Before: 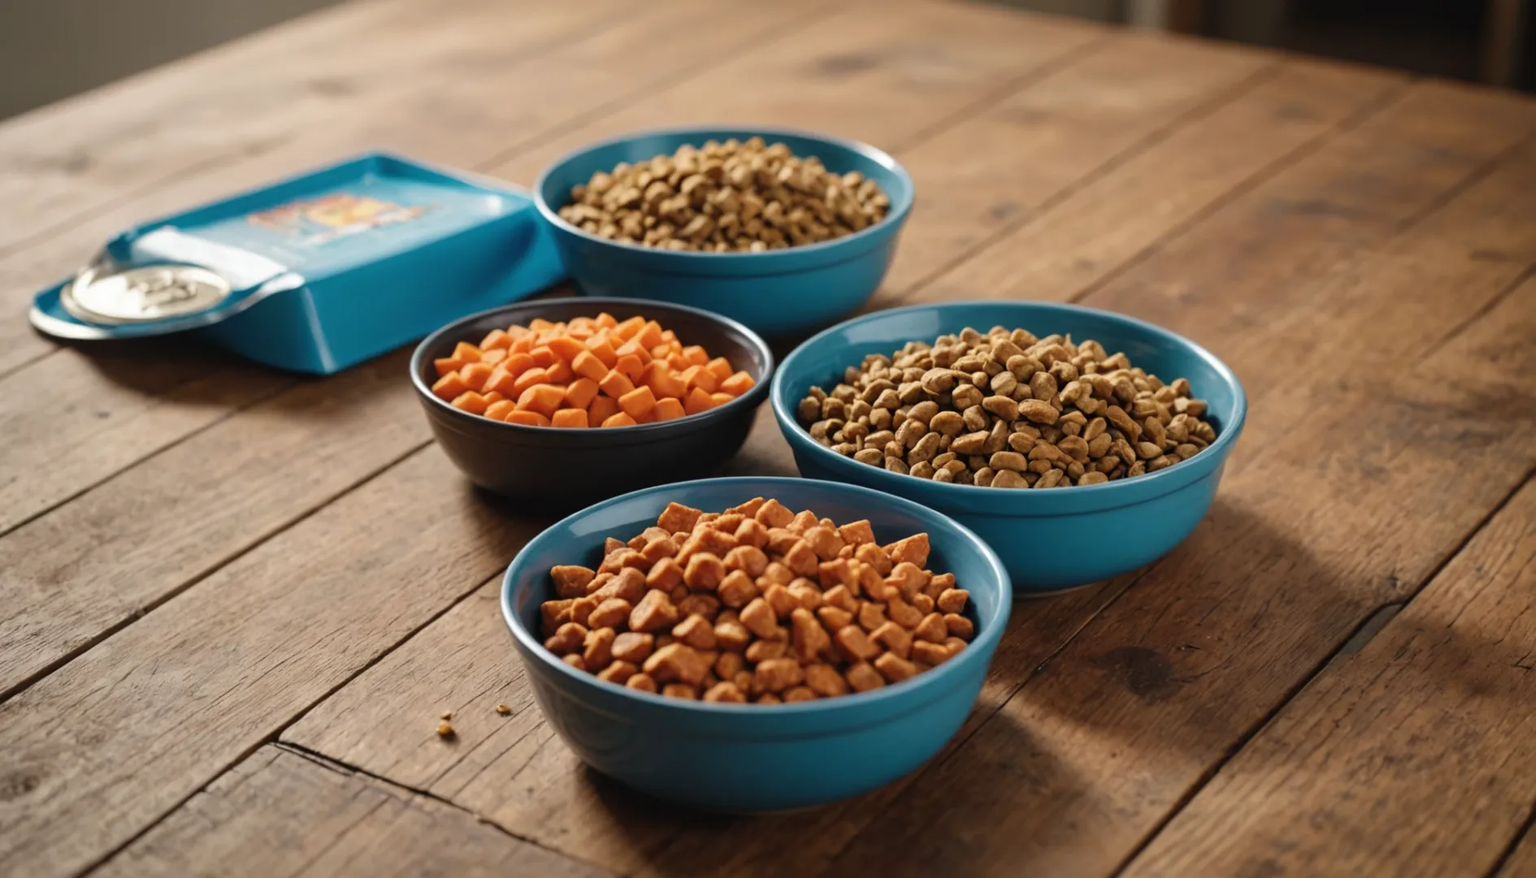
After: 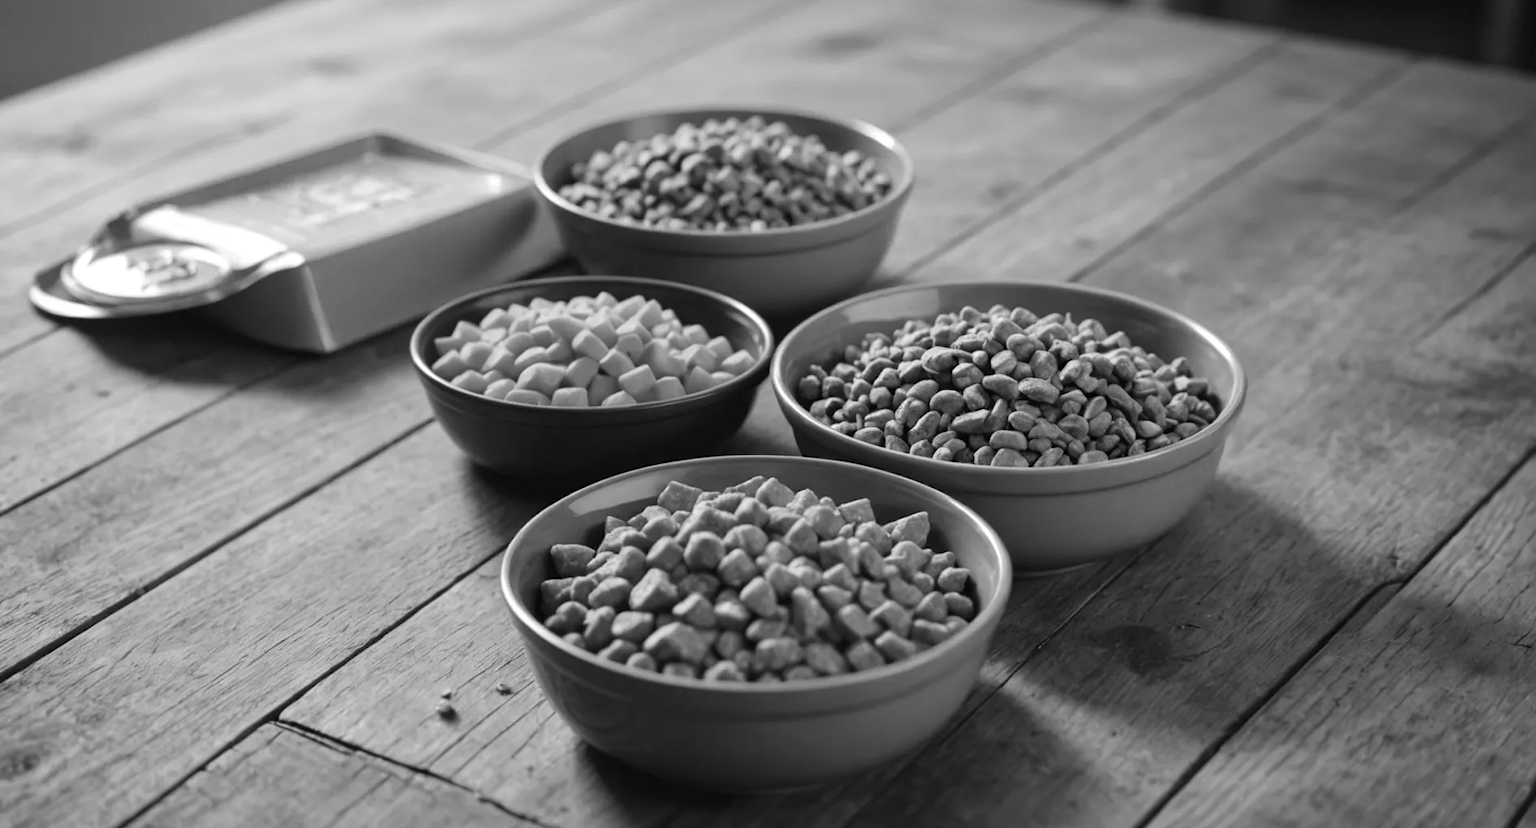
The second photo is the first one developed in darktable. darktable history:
crop and rotate: top 2.479%, bottom 3.018%
exposure: exposure 0.15 EV, compensate highlight preservation false
contrast brightness saturation: saturation -1
